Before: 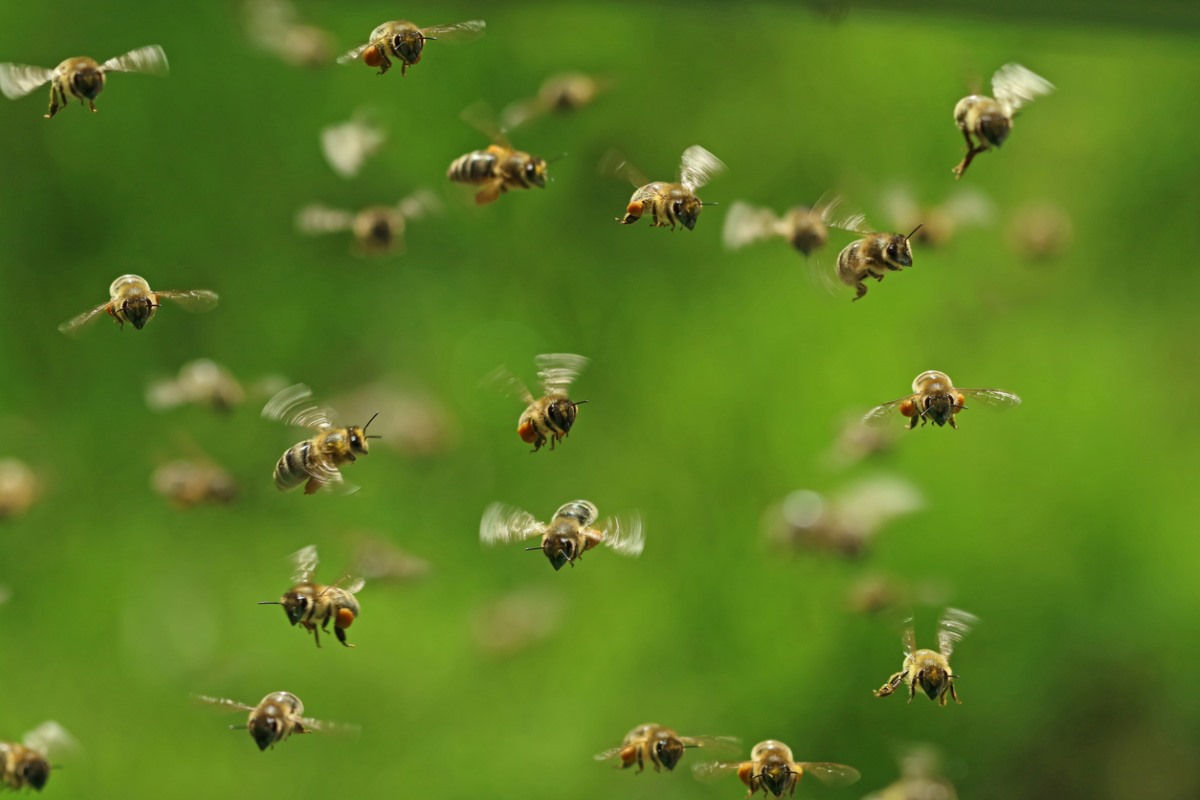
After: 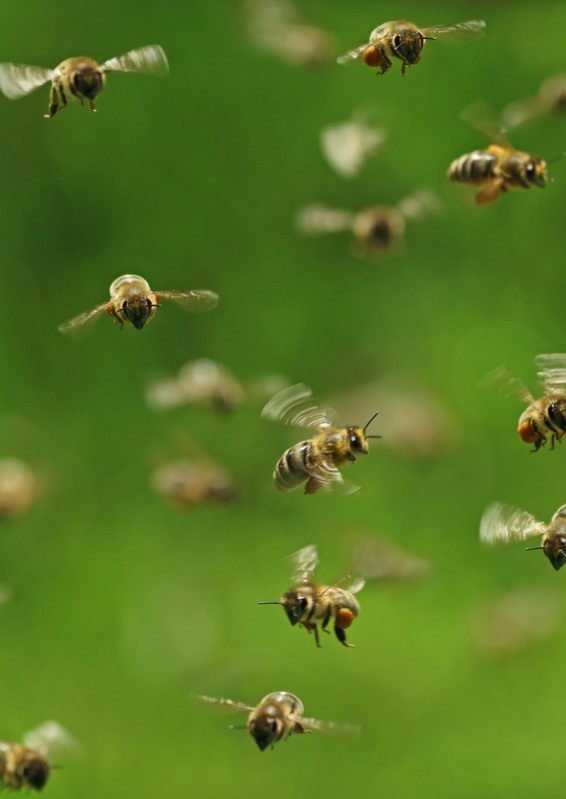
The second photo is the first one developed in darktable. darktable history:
crop and rotate: left 0.06%, top 0%, right 52.741%
